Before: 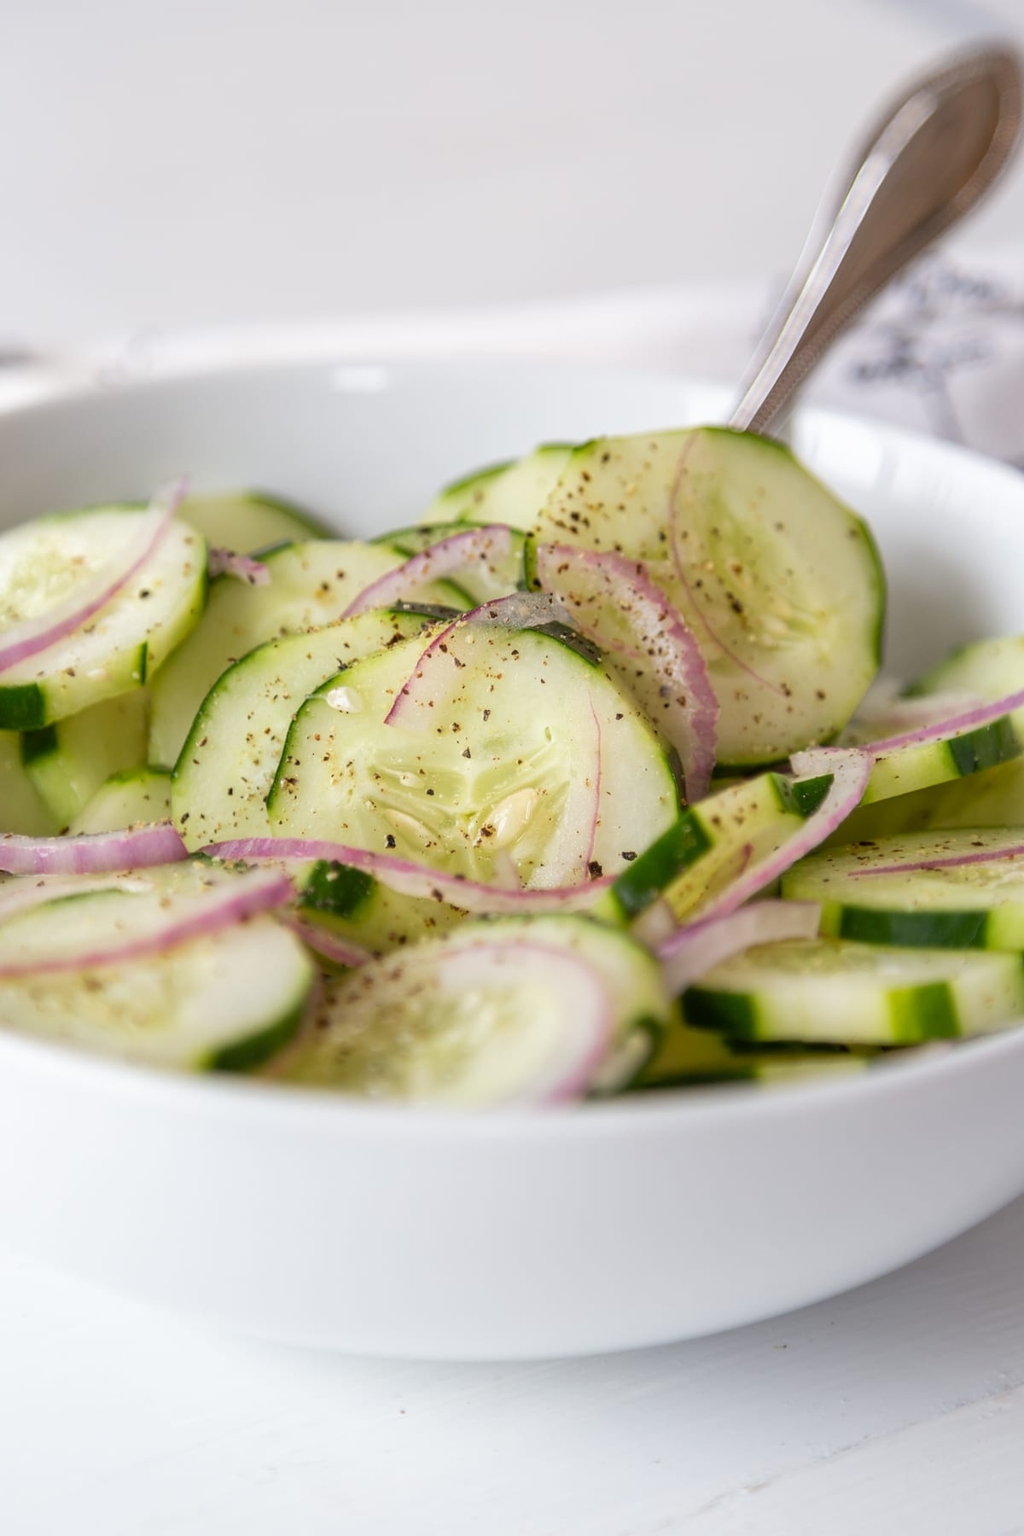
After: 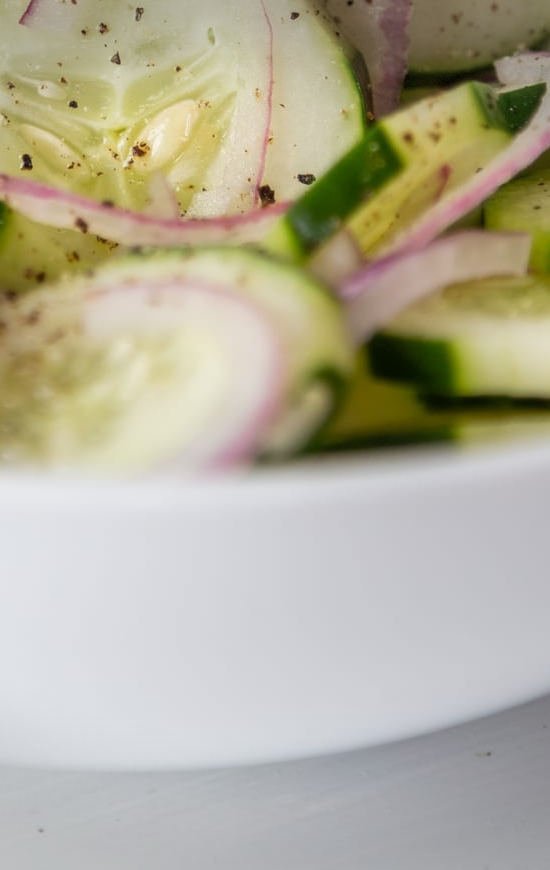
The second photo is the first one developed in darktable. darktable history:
vignetting: fall-off start 100%, brightness -0.406, saturation -0.3, width/height ratio 1.324, dithering 8-bit output, unbound false
crop: left 35.976%, top 45.819%, right 18.162%, bottom 5.807%
